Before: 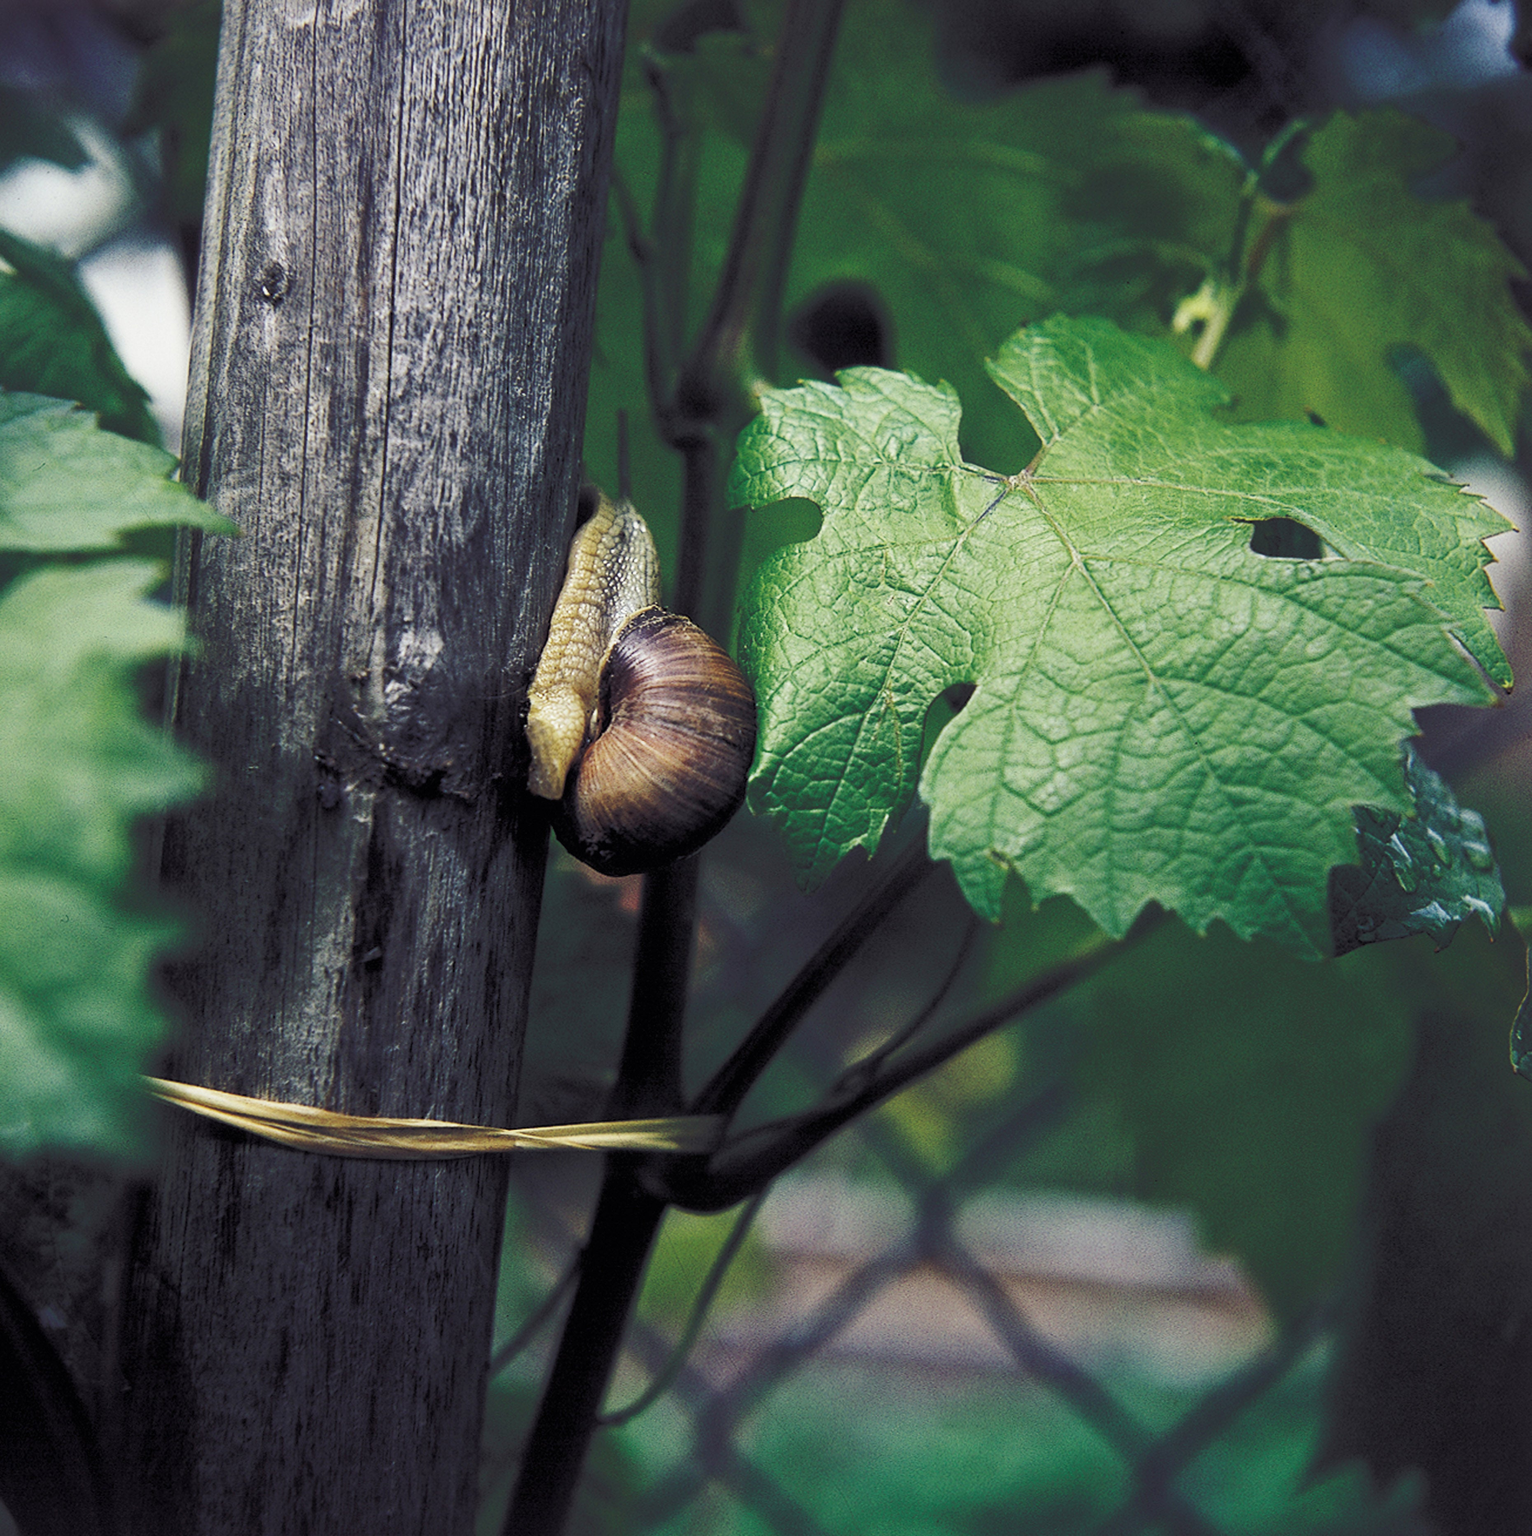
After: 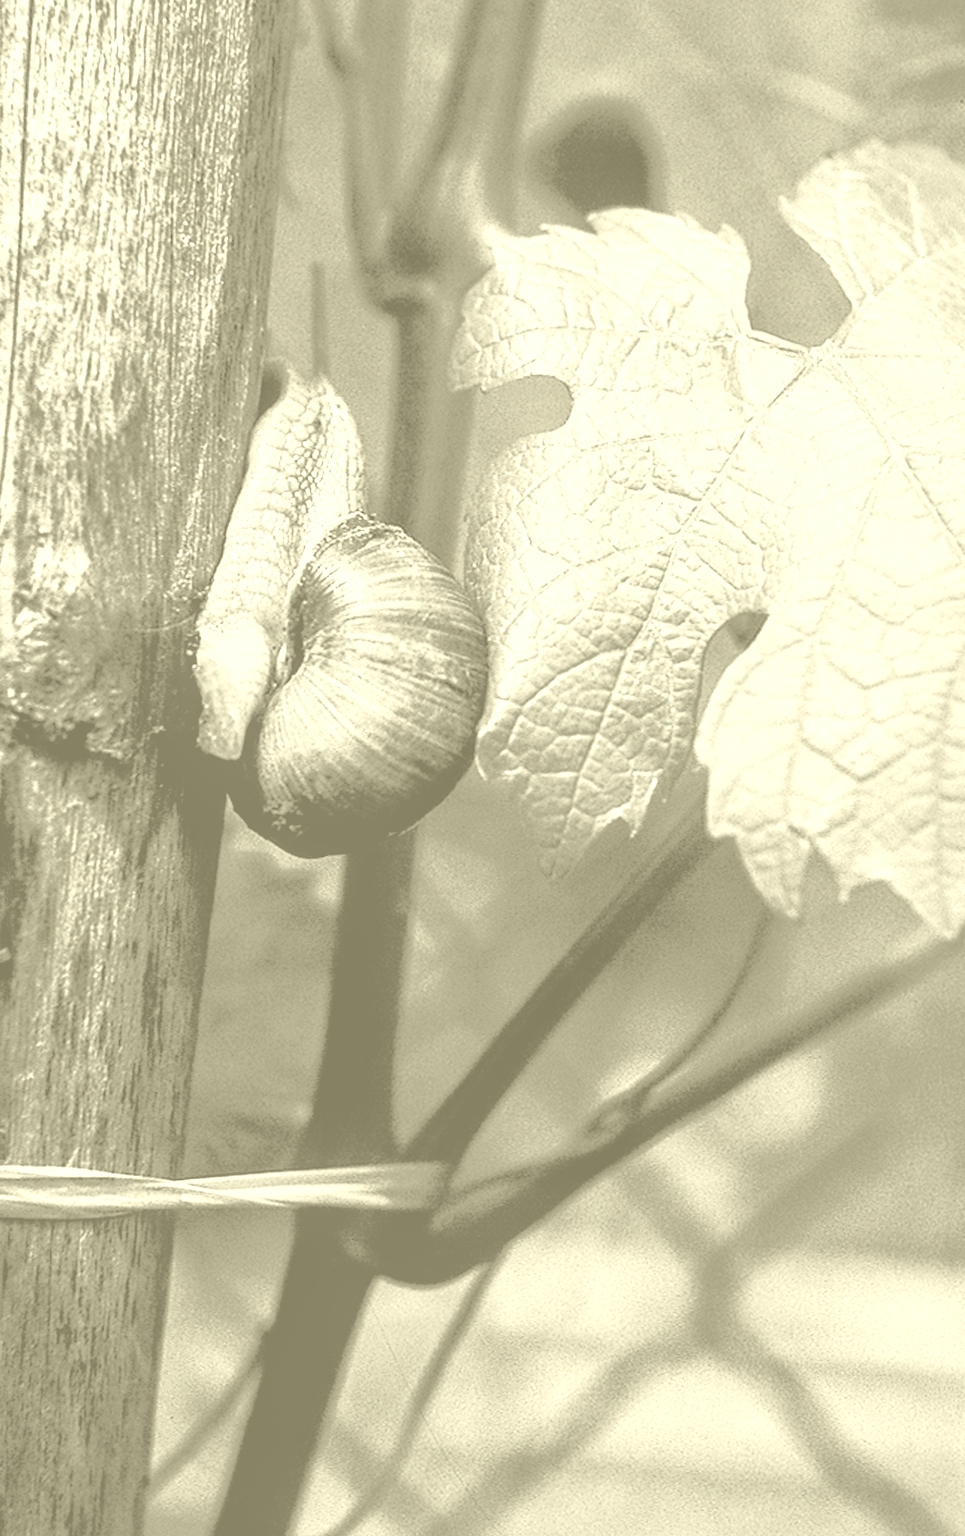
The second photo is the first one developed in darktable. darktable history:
local contrast: highlights 59%, detail 145%
crop and rotate: angle 0.02°, left 24.353%, top 13.219%, right 26.156%, bottom 8.224%
colorize: hue 43.2°, saturation 40%, version 1
filmic rgb: black relative exposure -7.75 EV, white relative exposure 4.4 EV, threshold 3 EV, hardness 3.76, latitude 38.11%, contrast 0.966, highlights saturation mix 10%, shadows ↔ highlights balance 4.59%, color science v4 (2020), enable highlight reconstruction true
exposure: black level correction 0, exposure 1.1 EV, compensate highlight preservation false
tone equalizer: -8 EV -0.417 EV, -7 EV -0.389 EV, -6 EV -0.333 EV, -5 EV -0.222 EV, -3 EV 0.222 EV, -2 EV 0.333 EV, -1 EV 0.389 EV, +0 EV 0.417 EV, edges refinement/feathering 500, mask exposure compensation -1.57 EV, preserve details no
